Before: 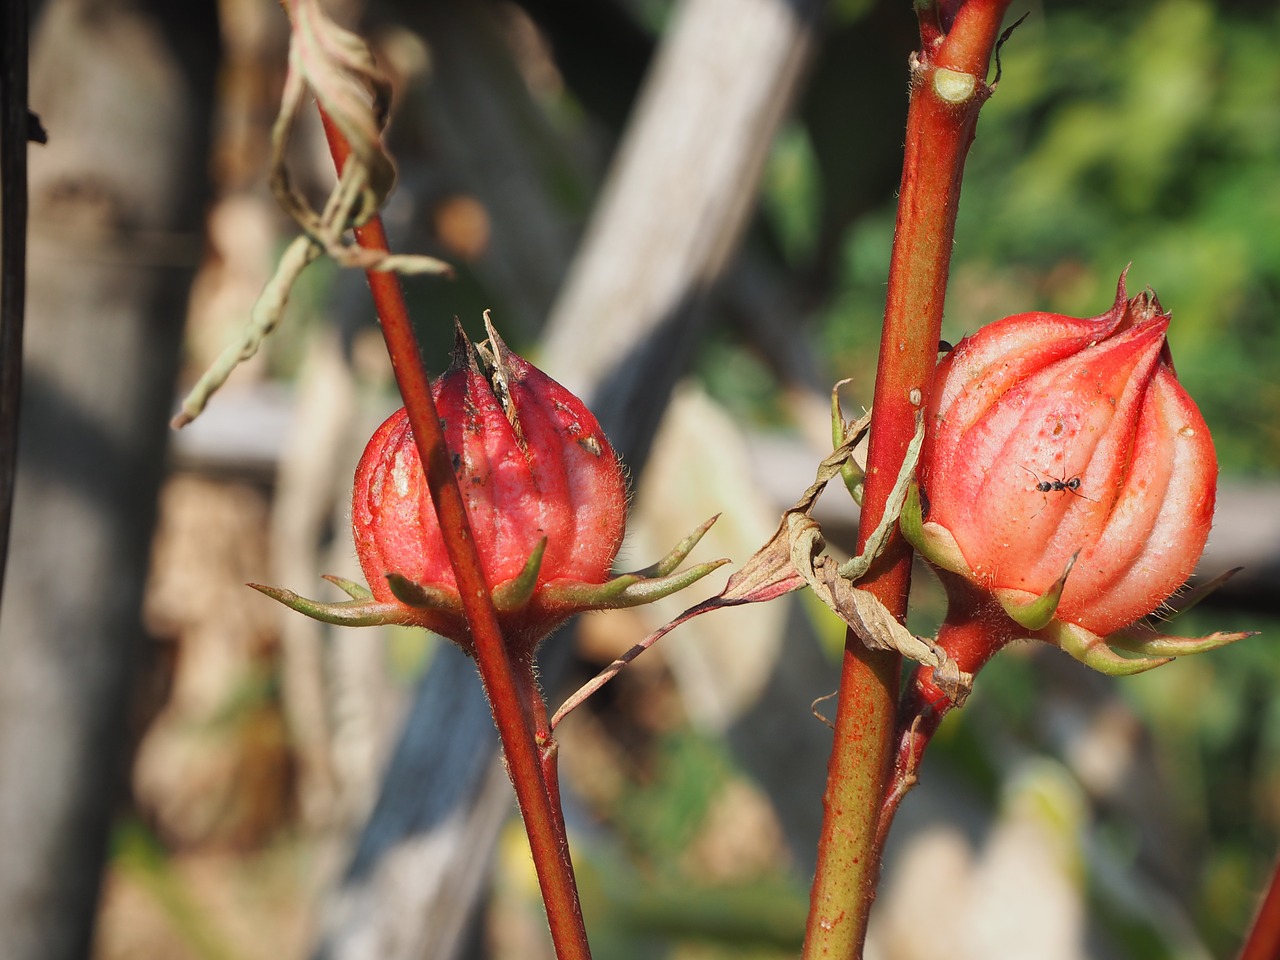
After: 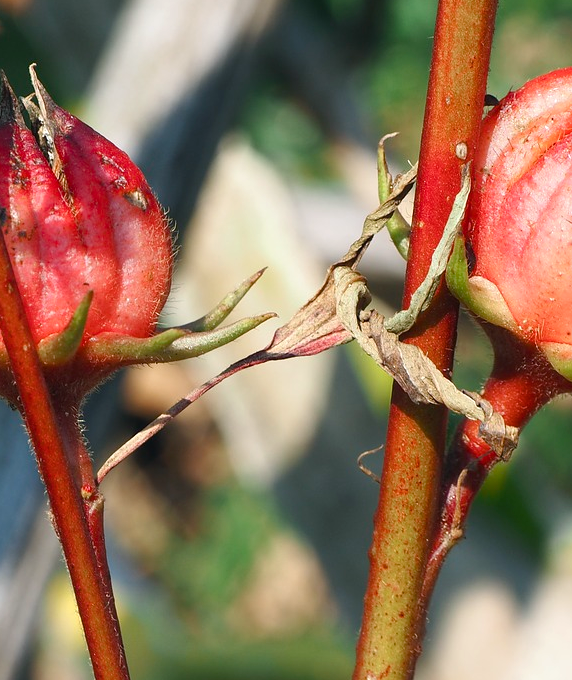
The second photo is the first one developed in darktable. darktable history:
exposure: black level correction 0, exposure 0.301 EV, compensate highlight preservation false
tone equalizer: smoothing diameter 24.77%, edges refinement/feathering 11.79, preserve details guided filter
crop: left 35.527%, top 25.729%, right 19.75%, bottom 3.353%
color balance rgb: power › luminance -7.571%, power › chroma 1.117%, power › hue 216.25°, perceptual saturation grading › global saturation 15.583%, perceptual saturation grading › highlights -19.497%, perceptual saturation grading › shadows 20.167%
